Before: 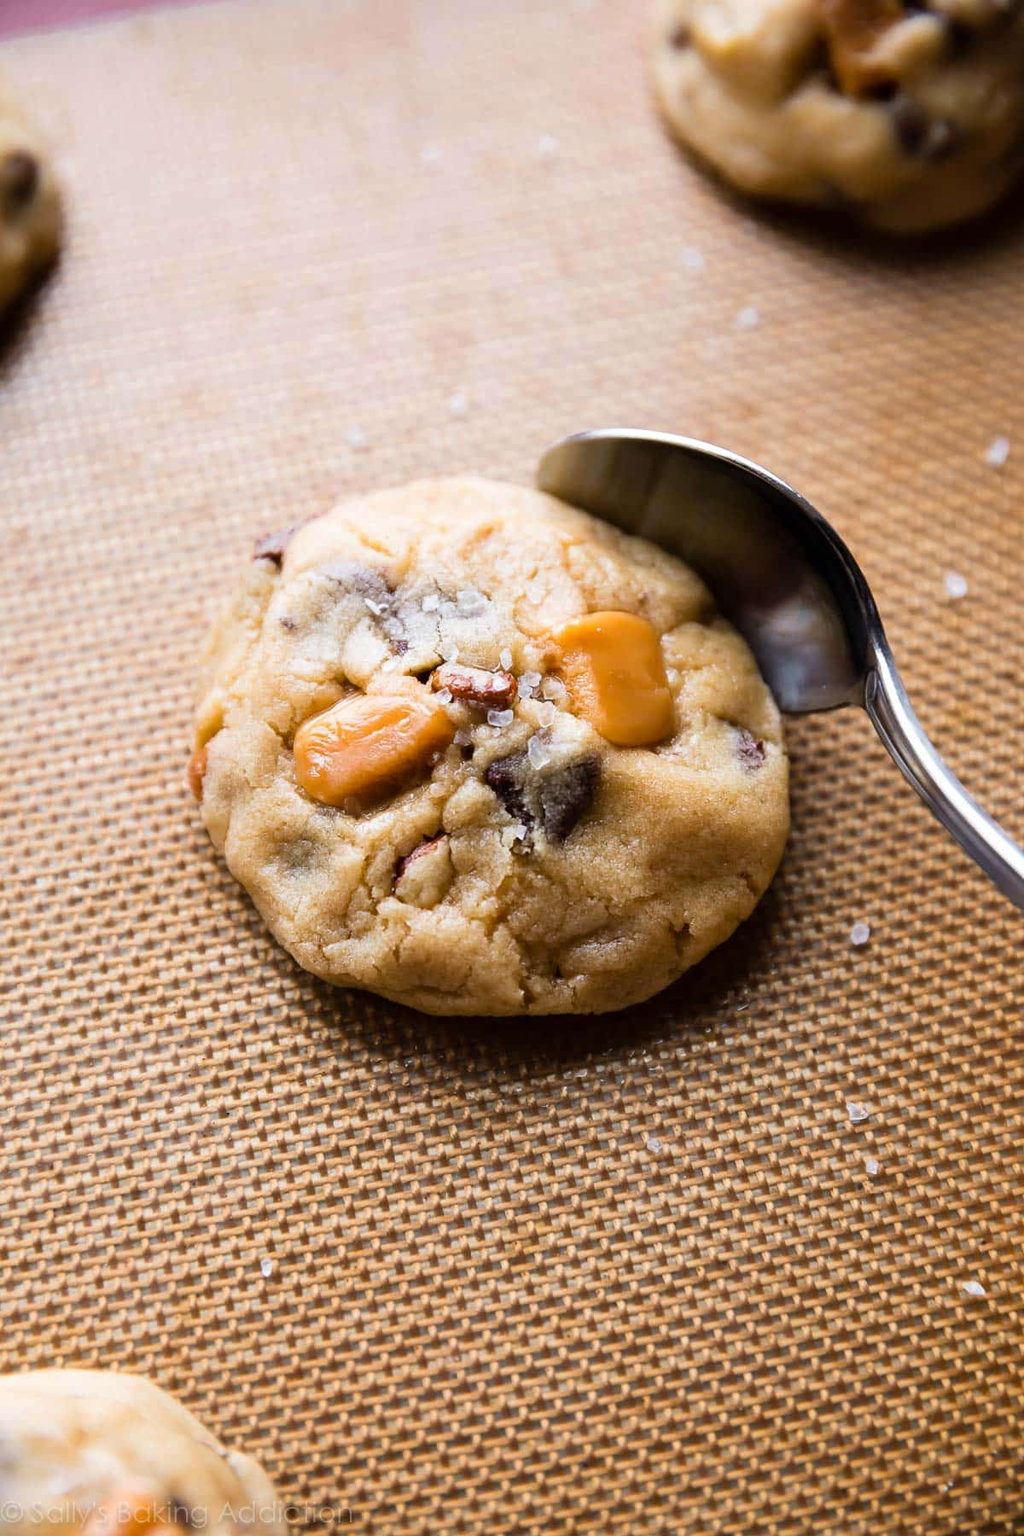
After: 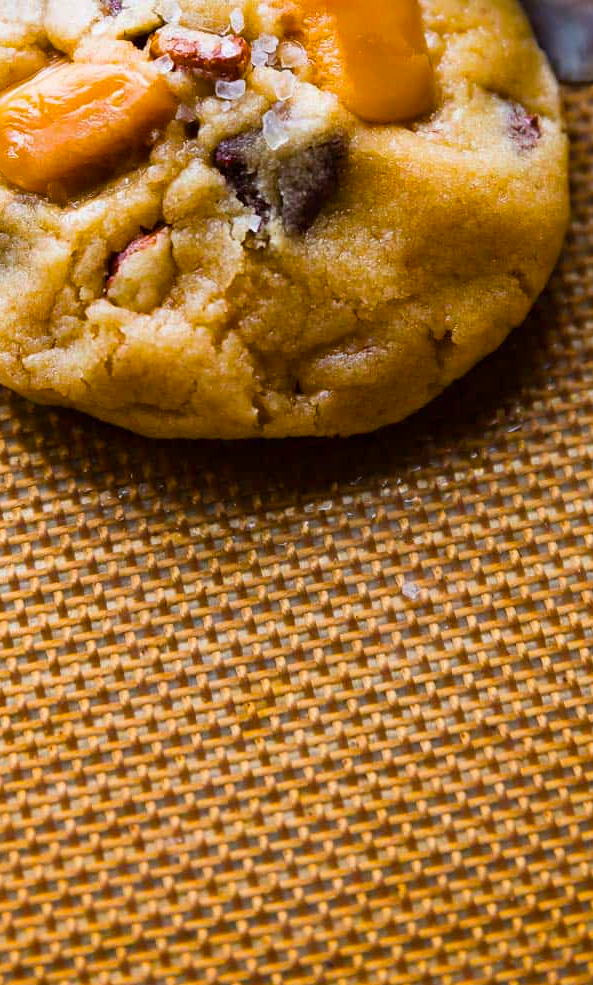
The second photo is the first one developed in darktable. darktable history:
color balance rgb: linear chroma grading › global chroma 15%, perceptual saturation grading › global saturation 30%
exposure: exposure 0.29 EV, compensate highlight preservation false
crop: left 29.672%, top 41.786%, right 20.851%, bottom 3.487%
contrast brightness saturation: saturation -0.05
shadows and highlights: radius 121.13, shadows 21.4, white point adjustment -9.72, highlights -14.39, soften with gaussian
